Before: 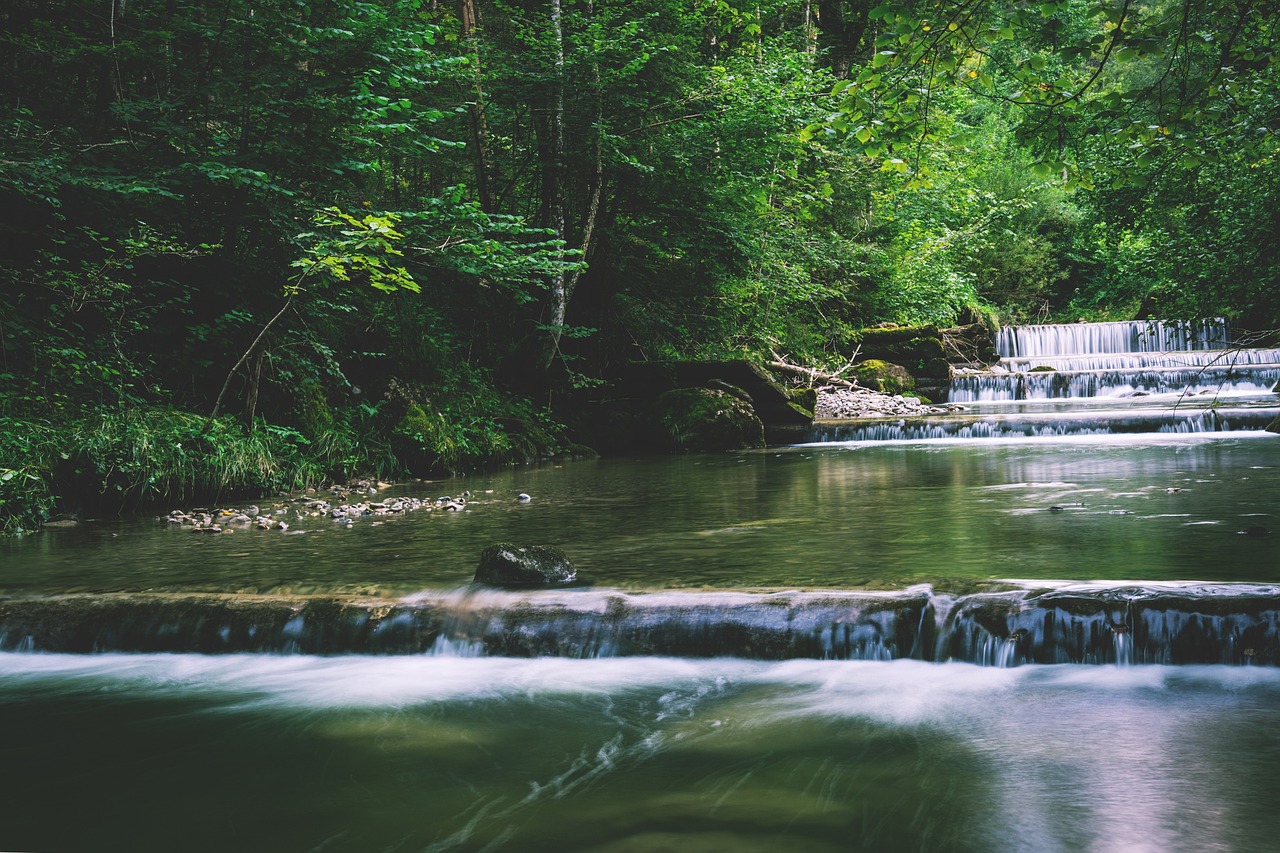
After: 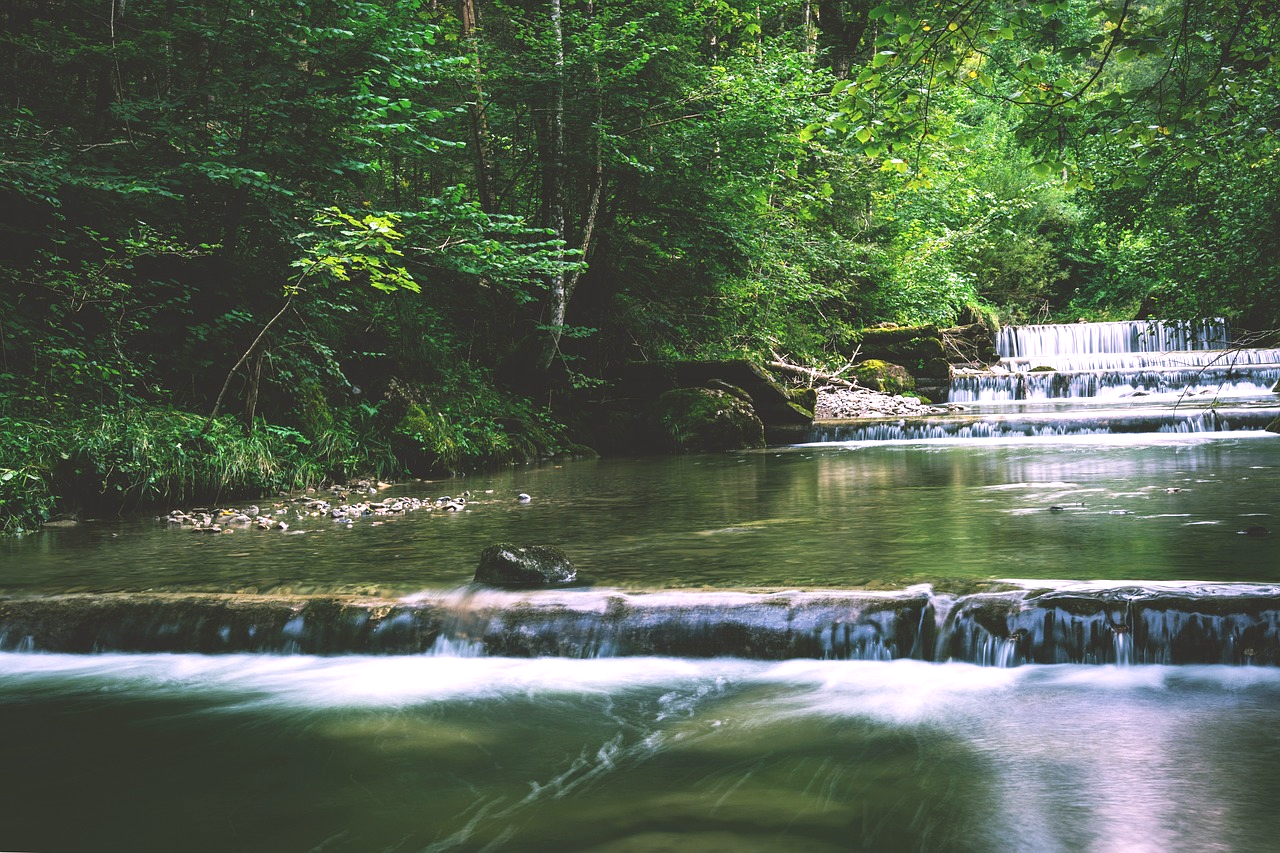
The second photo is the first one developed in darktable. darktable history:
exposure: black level correction 0, exposure 0.498 EV, compensate highlight preservation false
color correction: highlights a* 3, highlights b* -0.926, shadows a* -0.06, shadows b* 2.61, saturation 0.983
